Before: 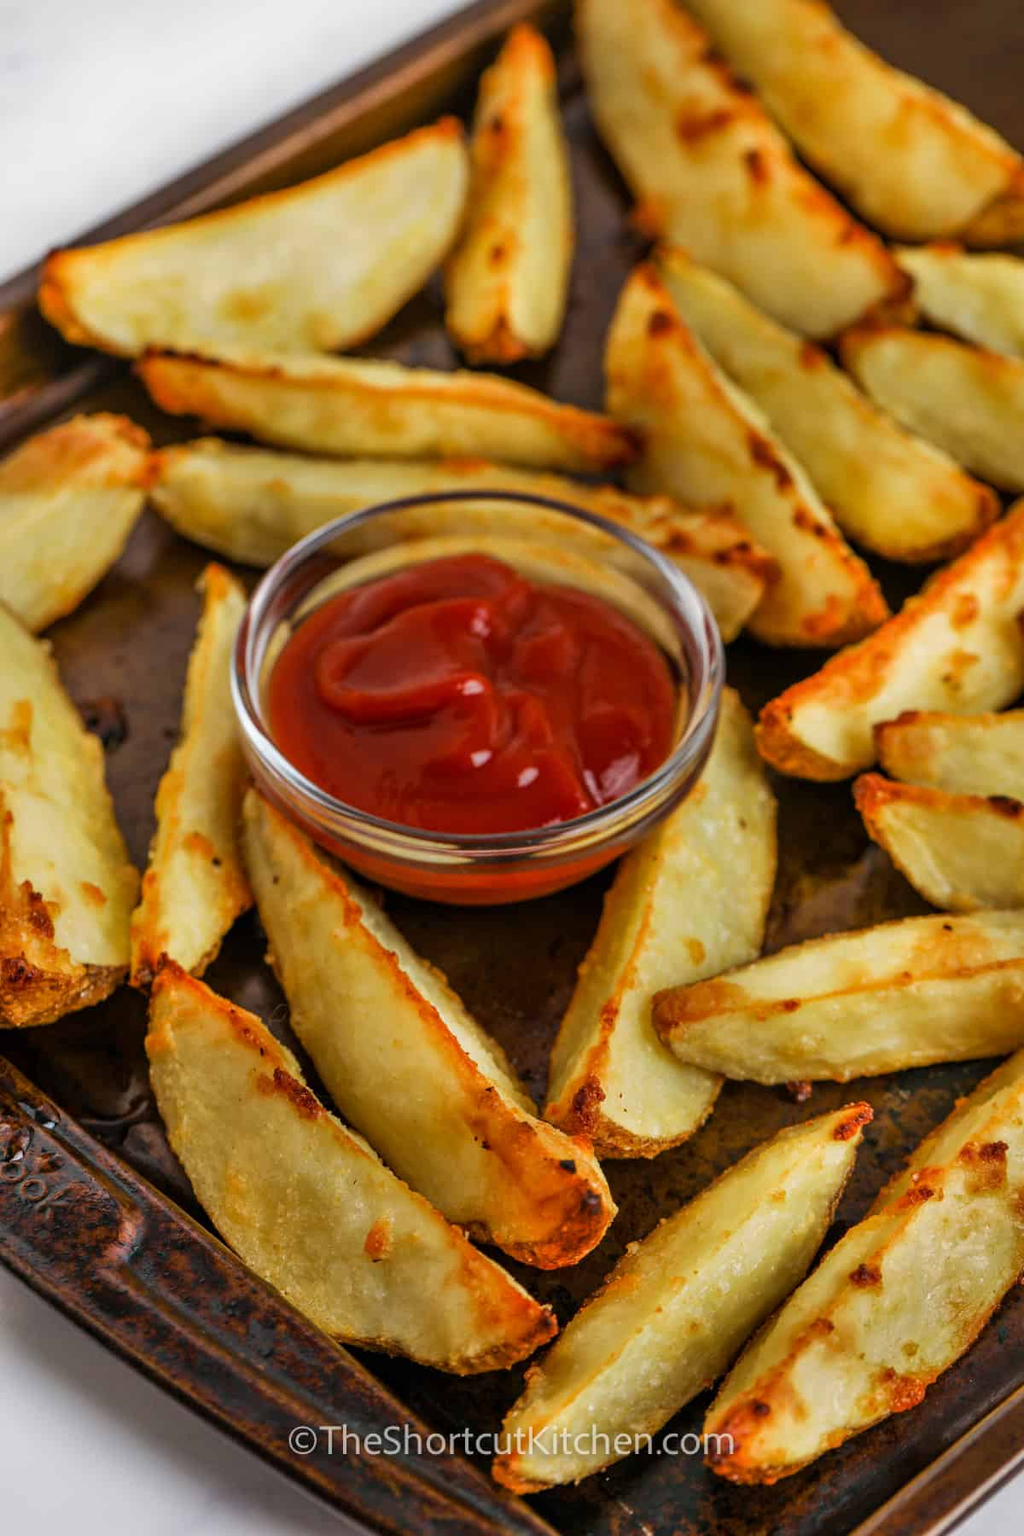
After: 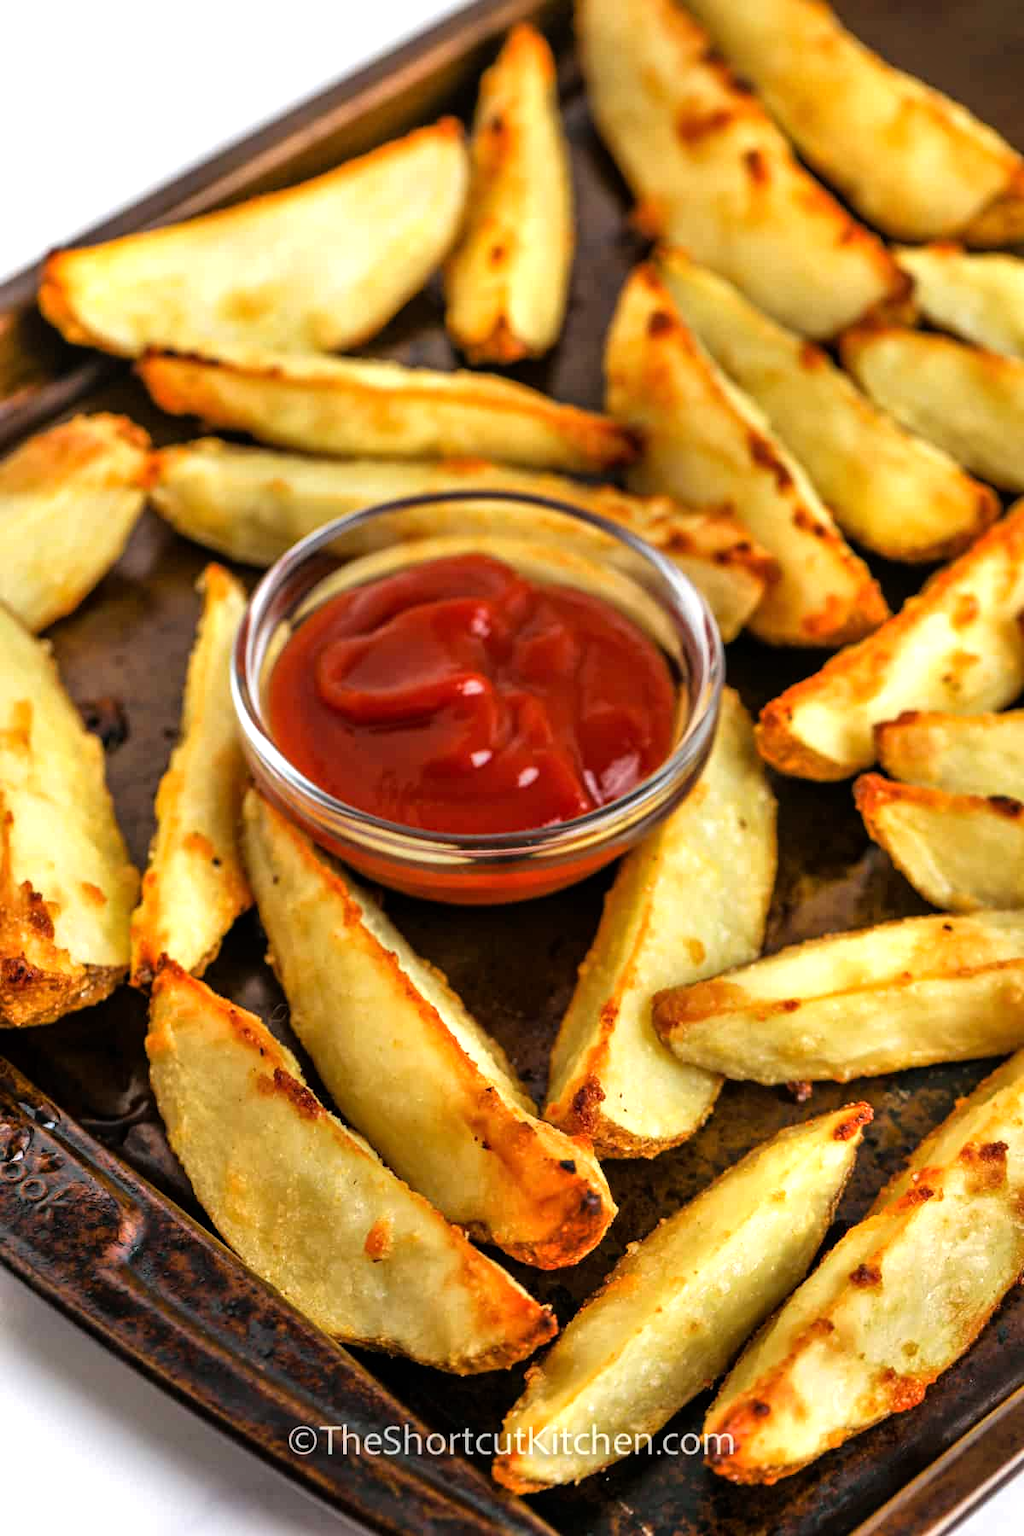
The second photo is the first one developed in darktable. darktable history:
local contrast: mode bilateral grid, contrast 16, coarseness 35, detail 104%, midtone range 0.2
tone equalizer: -8 EV -0.758 EV, -7 EV -0.702 EV, -6 EV -0.568 EV, -5 EV -0.375 EV, -3 EV 0.384 EV, -2 EV 0.6 EV, -1 EV 0.69 EV, +0 EV 0.778 EV
